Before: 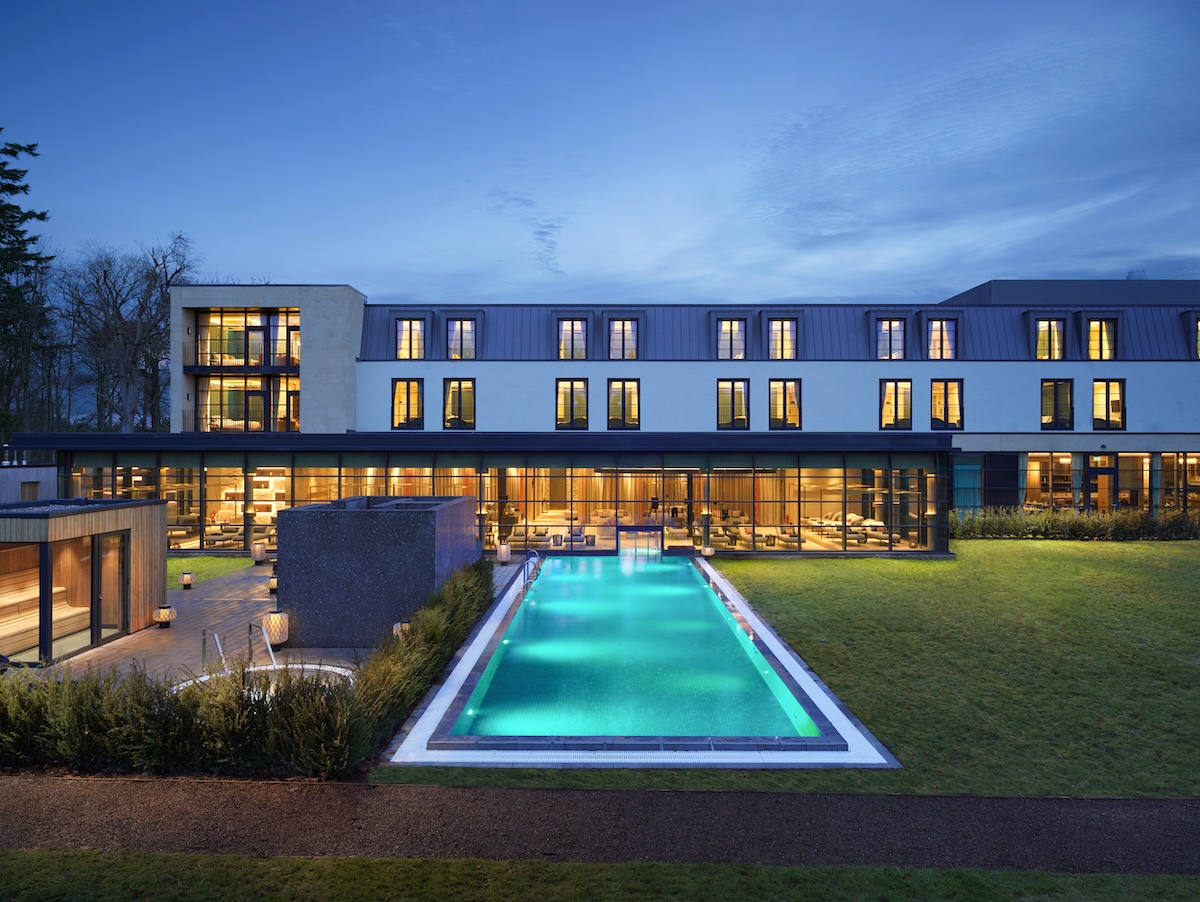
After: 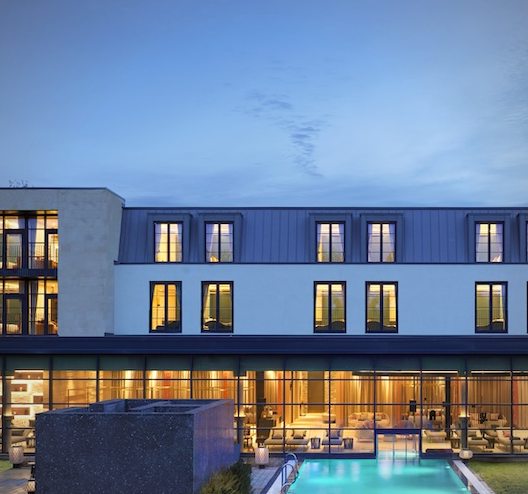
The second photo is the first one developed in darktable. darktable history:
vignetting: fall-off radius 81.94%
crop: left 20.248%, top 10.86%, right 35.675%, bottom 34.321%
